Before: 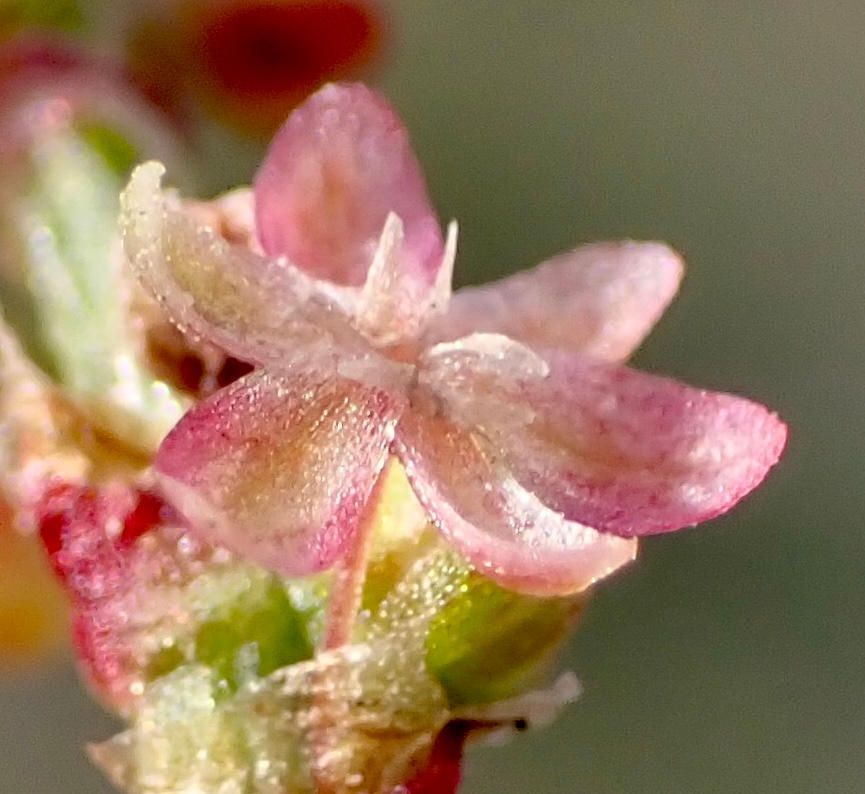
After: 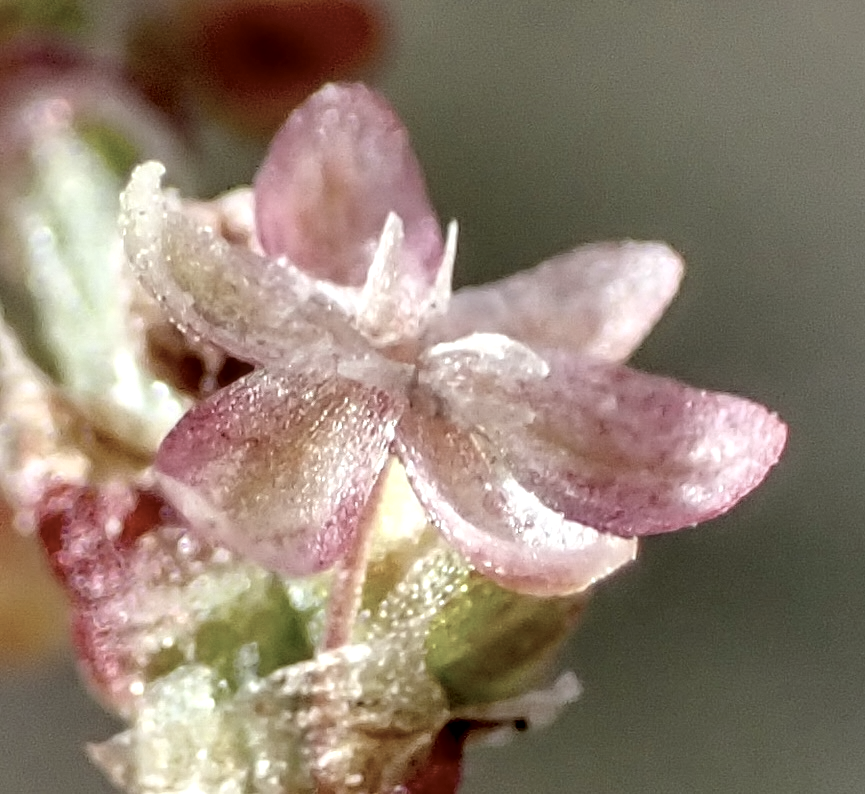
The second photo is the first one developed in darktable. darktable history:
color correction: highlights a* -2.73, highlights b* -2.09, shadows a* 2.41, shadows b* 2.73
local contrast: detail 160%
haze removal: strength -0.09, adaptive false
contrast brightness saturation: contrast -0.05, saturation -0.41
